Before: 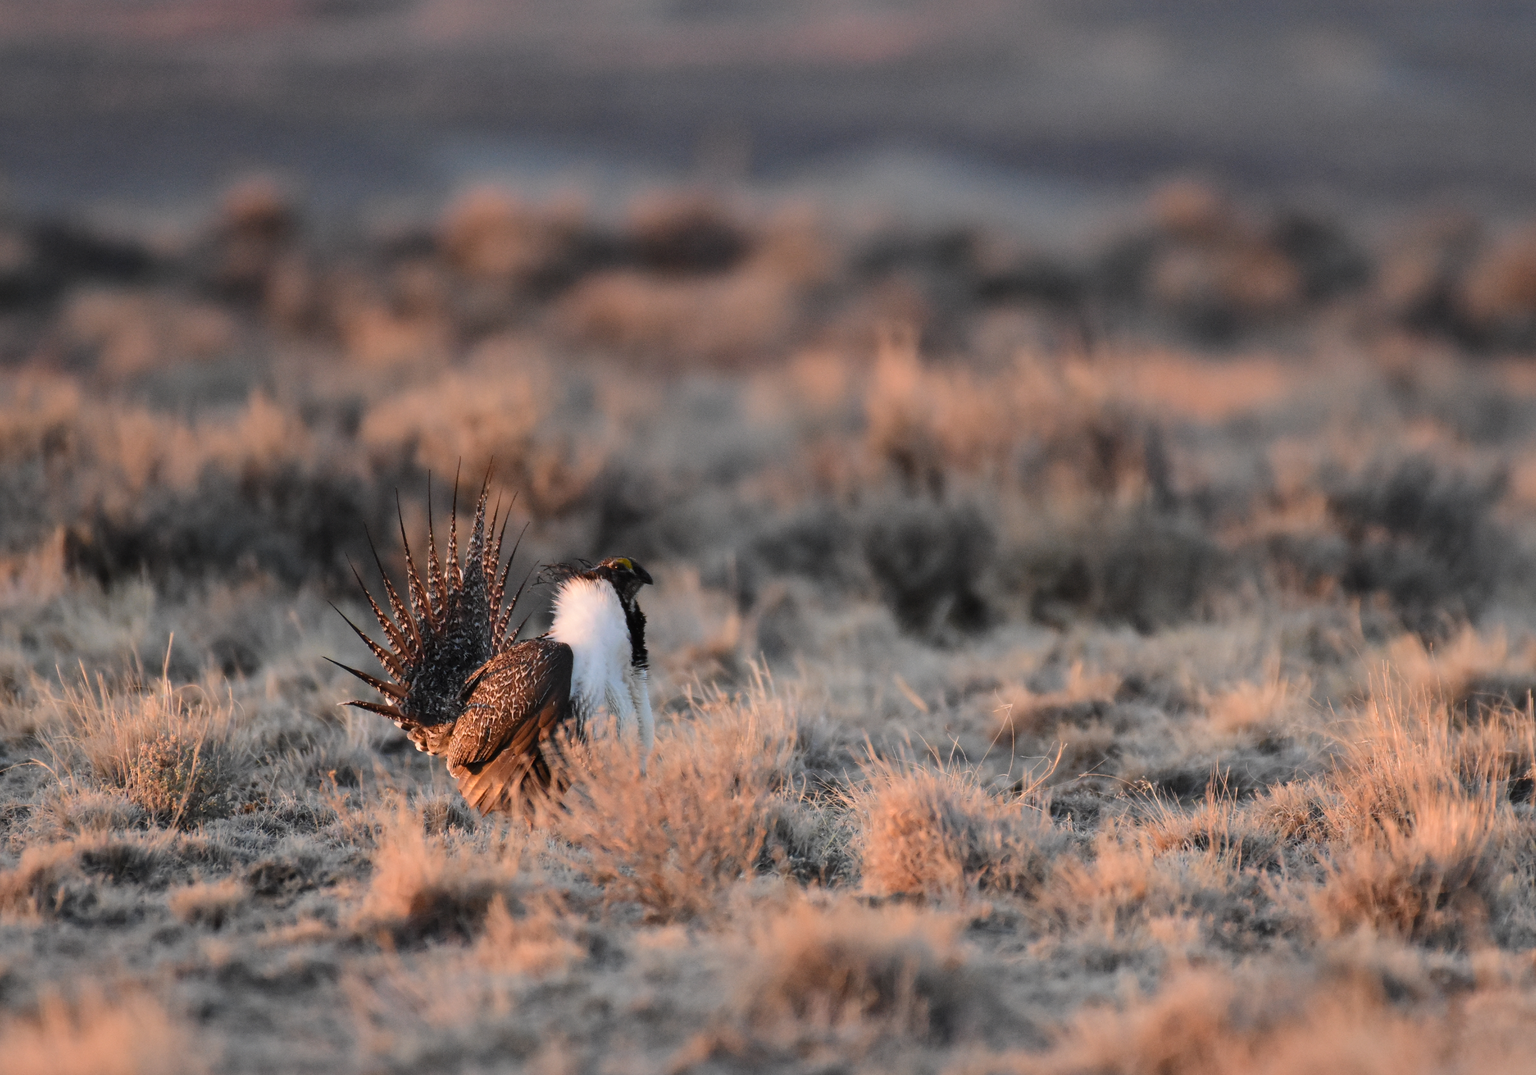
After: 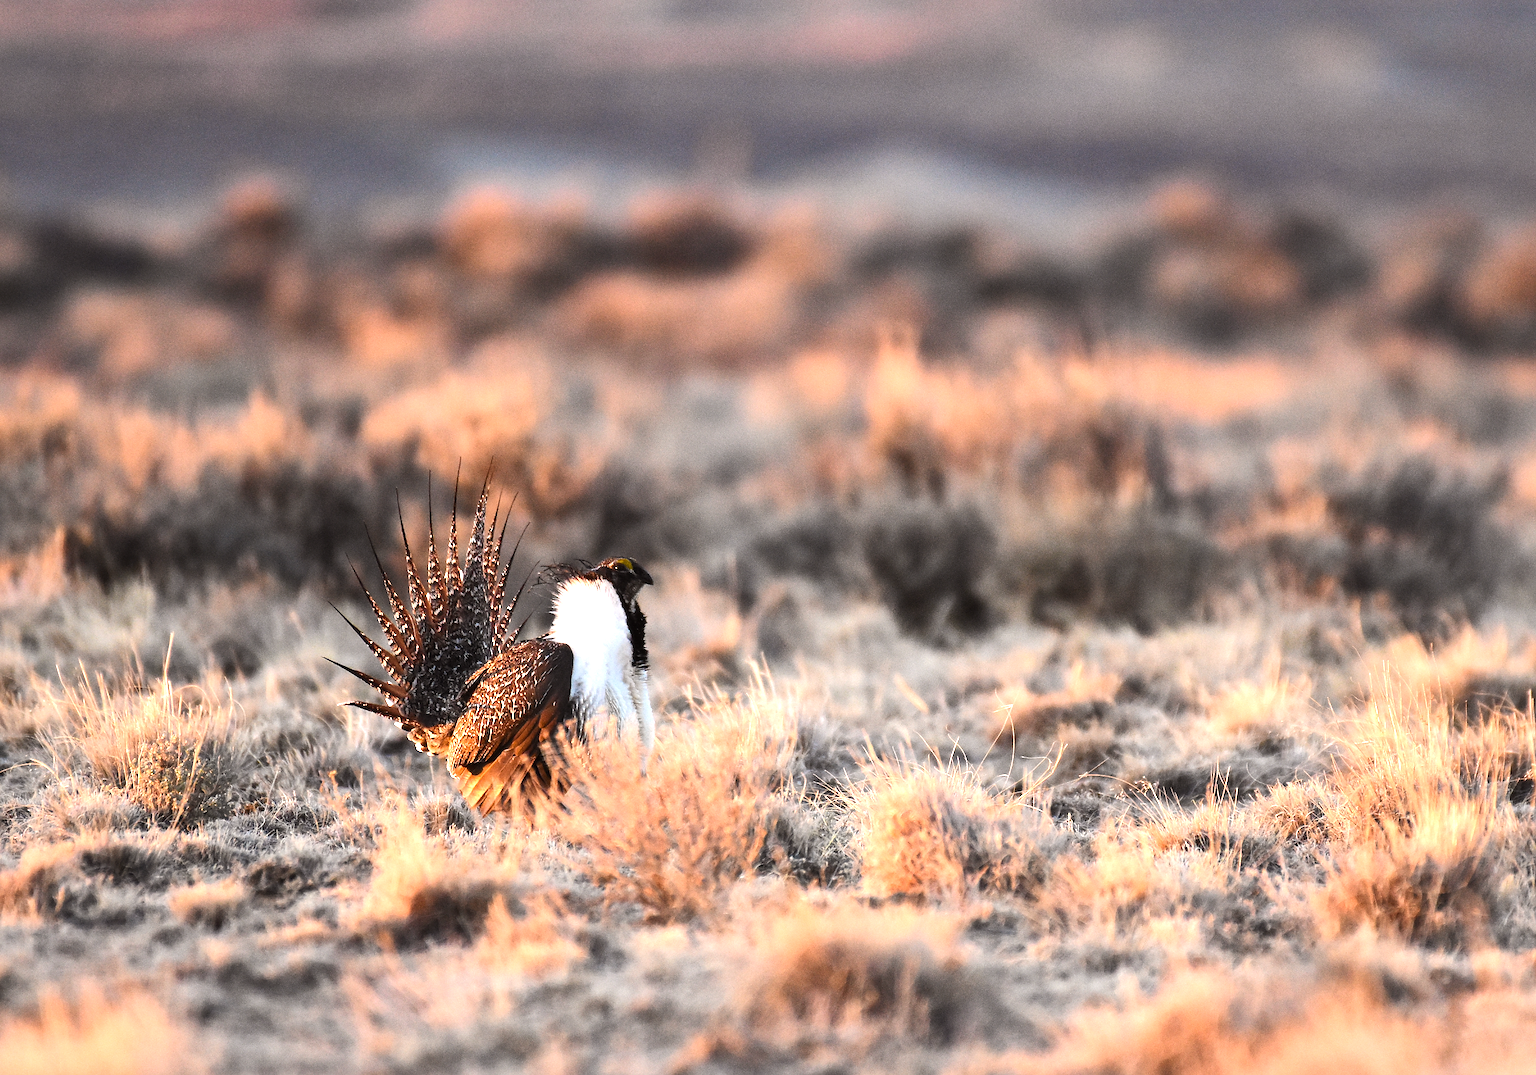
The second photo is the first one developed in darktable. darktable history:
color balance rgb: power › luminance -3.687%, power › chroma 0.579%, power › hue 42.15°, perceptual saturation grading › global saturation 0.437%, perceptual brilliance grading › global brilliance 30.402%, perceptual brilliance grading › highlights 12.17%, perceptual brilliance grading › mid-tones 24.48%
sharpen: amount 0.566
color correction: highlights a* -0.13, highlights b* 0.146
